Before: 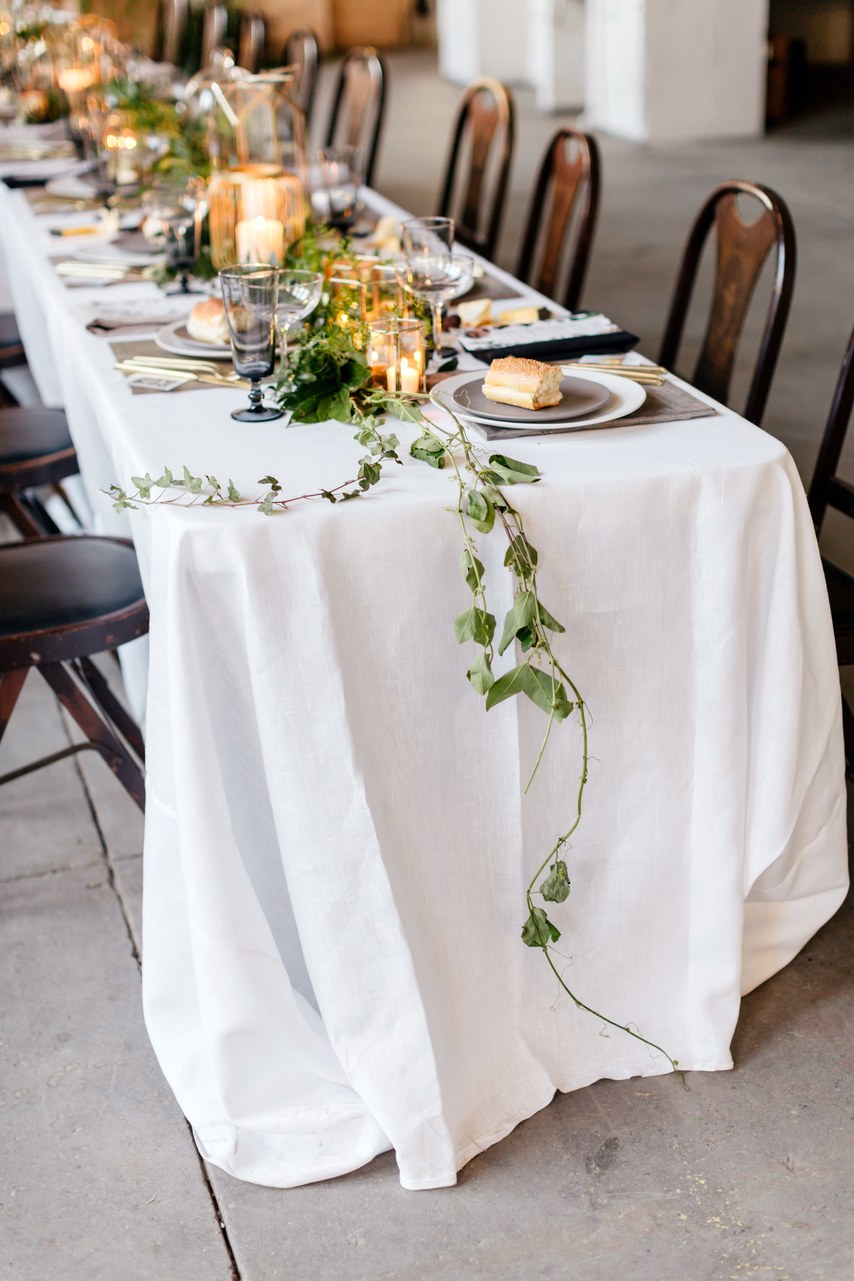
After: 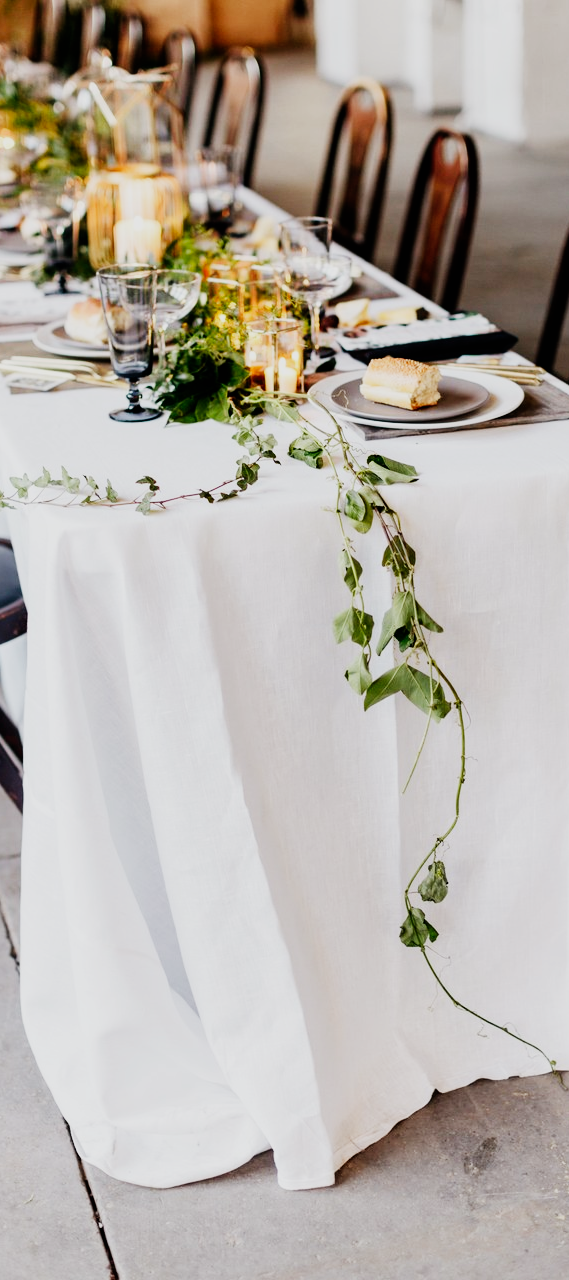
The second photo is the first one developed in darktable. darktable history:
sigmoid: contrast 1.8, skew -0.2, preserve hue 0%, red attenuation 0.1, red rotation 0.035, green attenuation 0.1, green rotation -0.017, blue attenuation 0.15, blue rotation -0.052, base primaries Rec2020
crop and rotate: left 14.436%, right 18.898%
